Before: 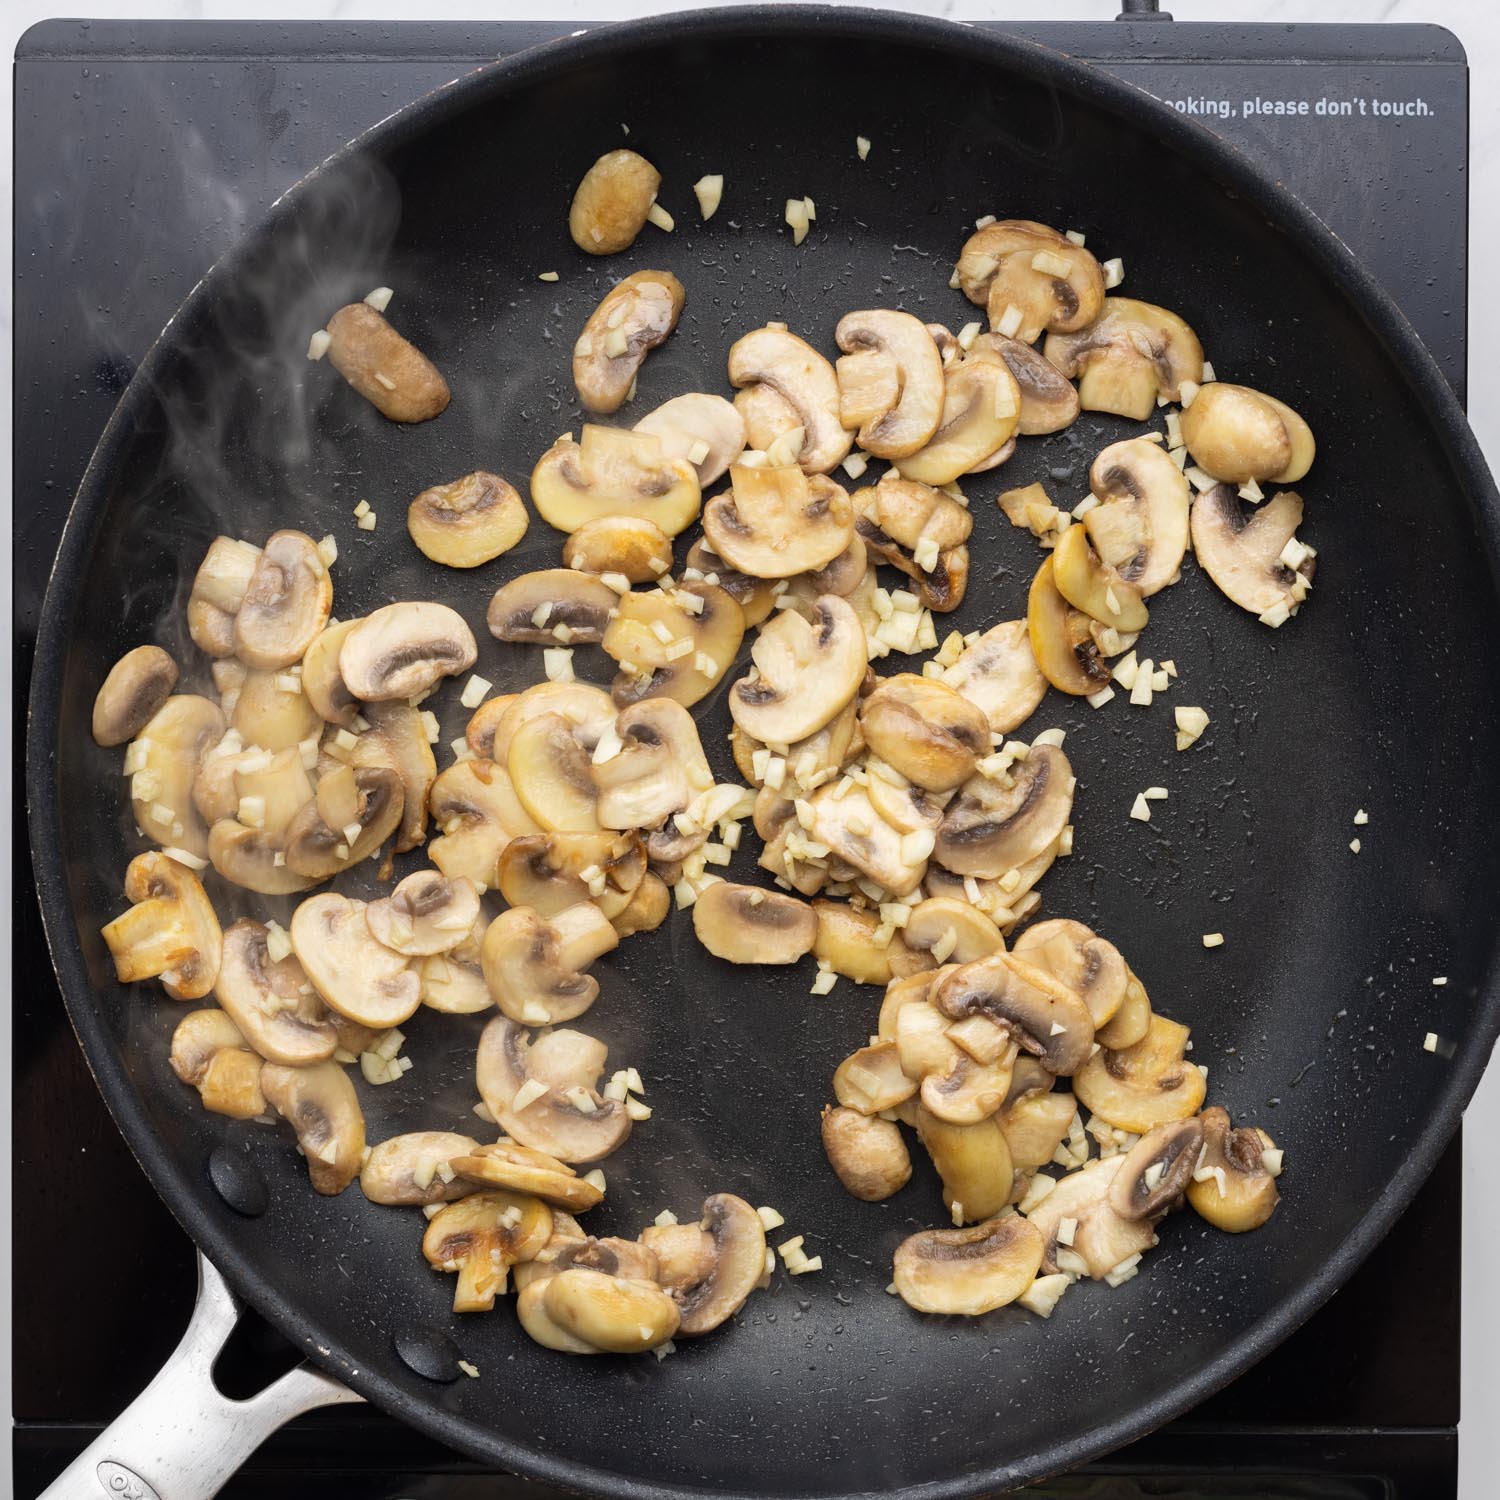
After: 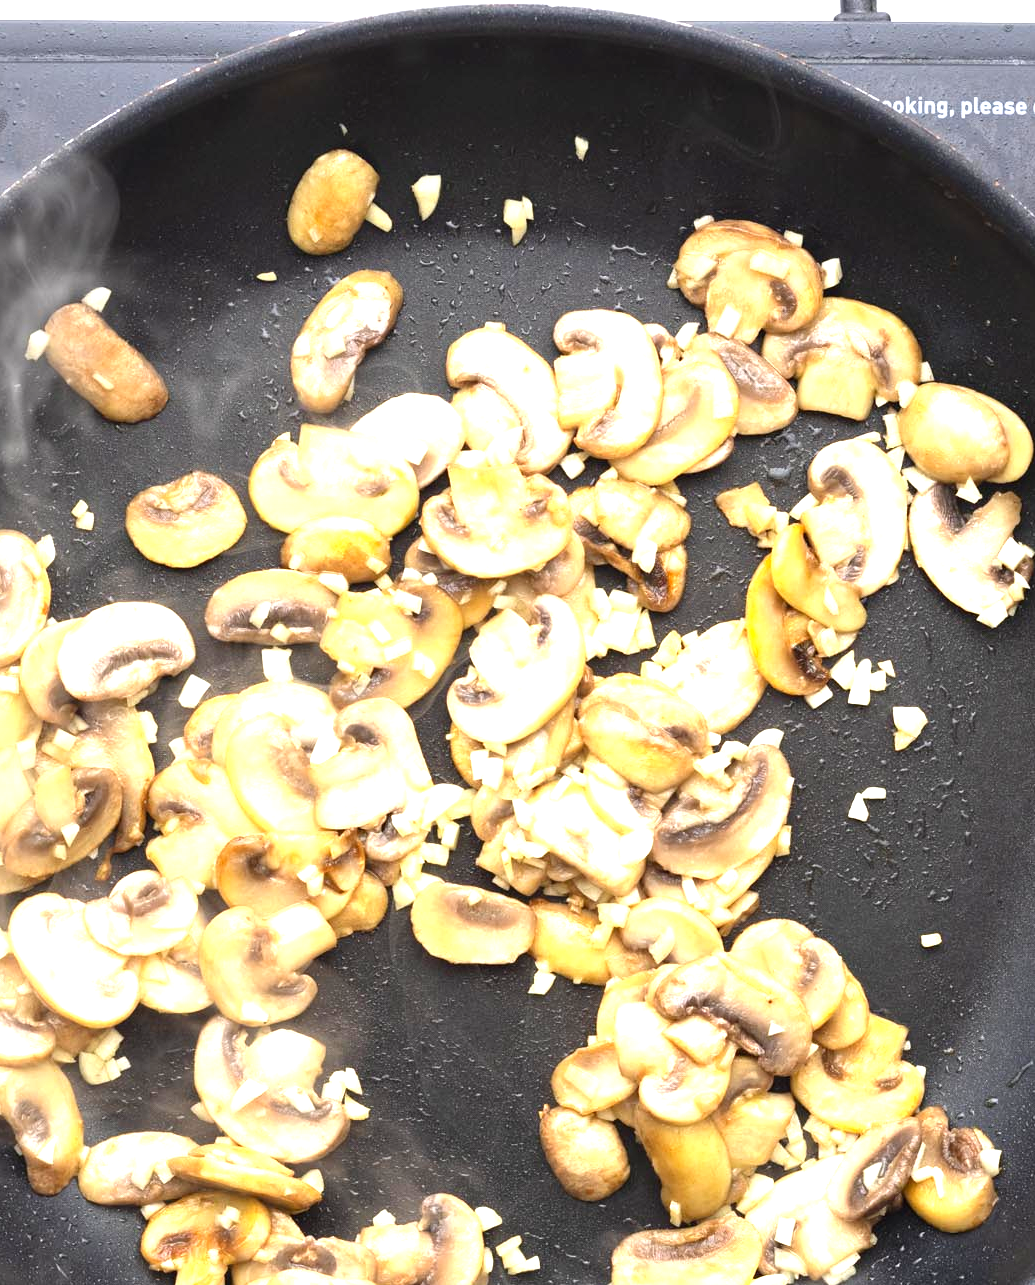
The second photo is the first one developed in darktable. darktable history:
crop: left 18.814%, right 12.172%, bottom 14.317%
contrast brightness saturation: contrast -0.019, brightness -0.013, saturation 0.035
exposure: black level correction 0, exposure 1.365 EV, compensate highlight preservation false
